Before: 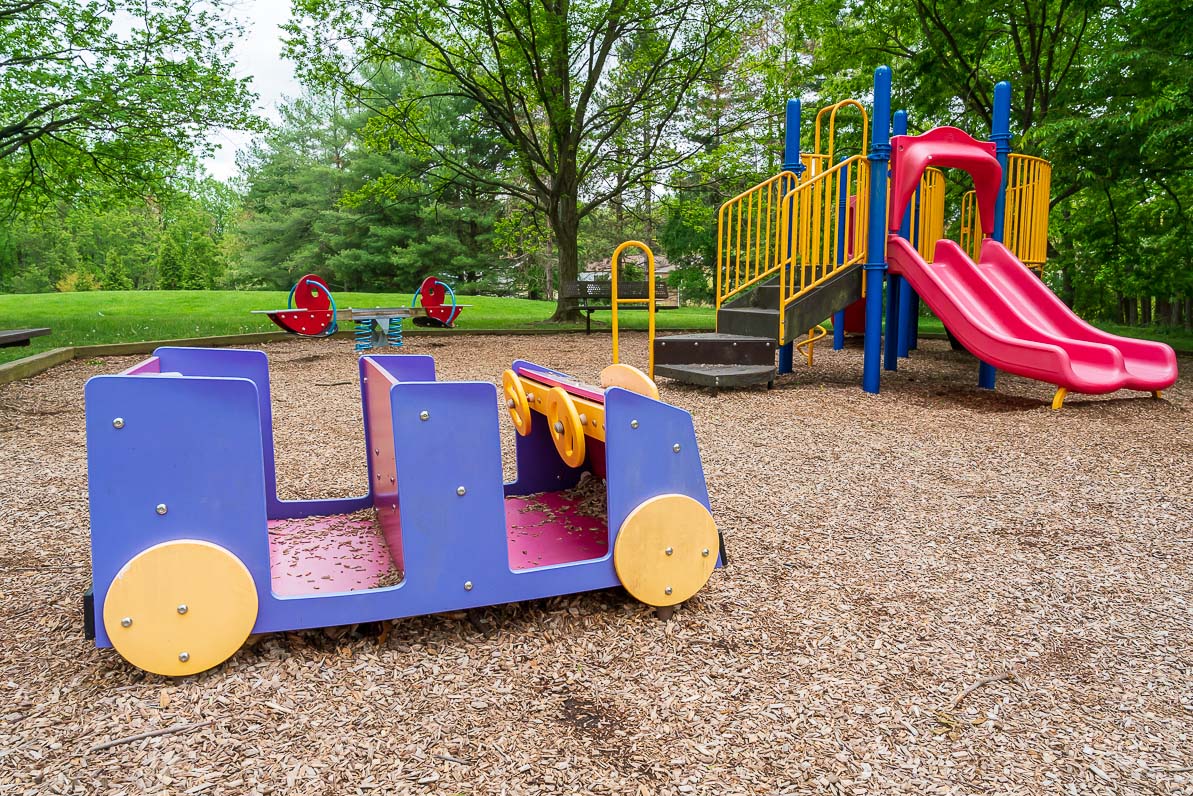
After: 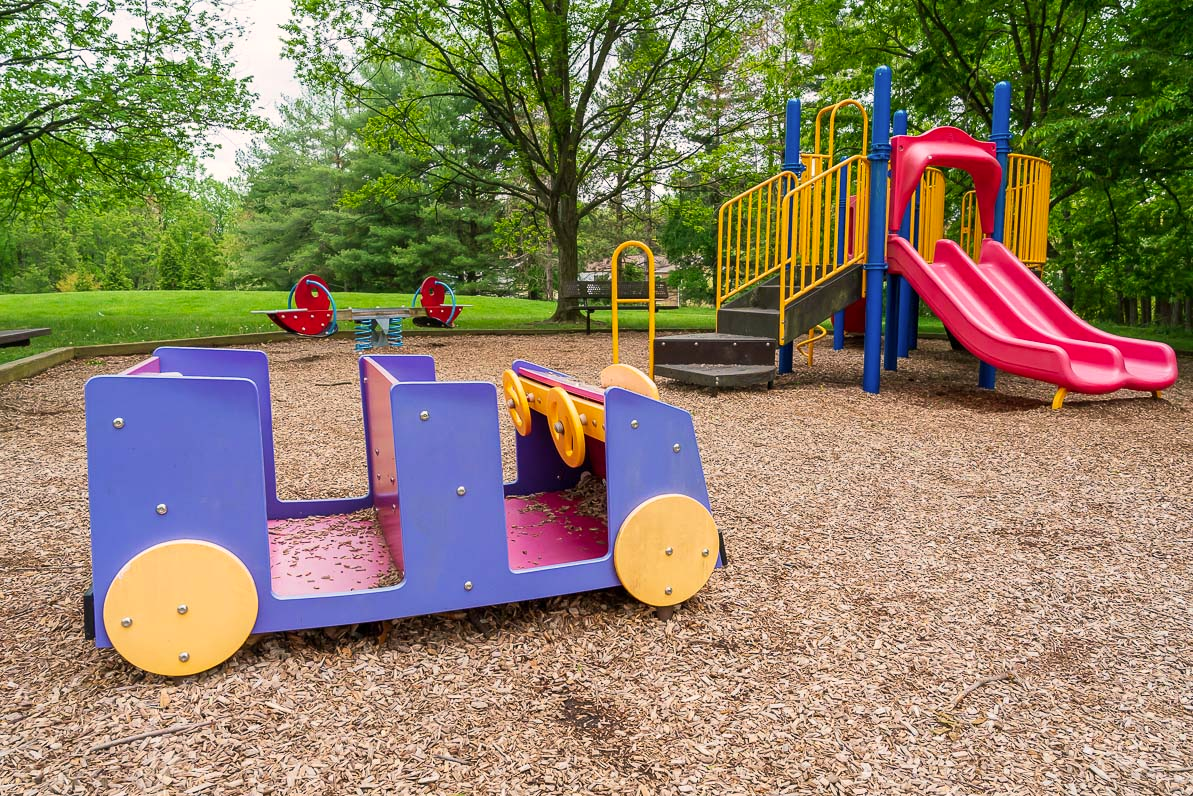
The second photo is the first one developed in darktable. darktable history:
color correction: highlights a* 3.85, highlights b* 5.1
